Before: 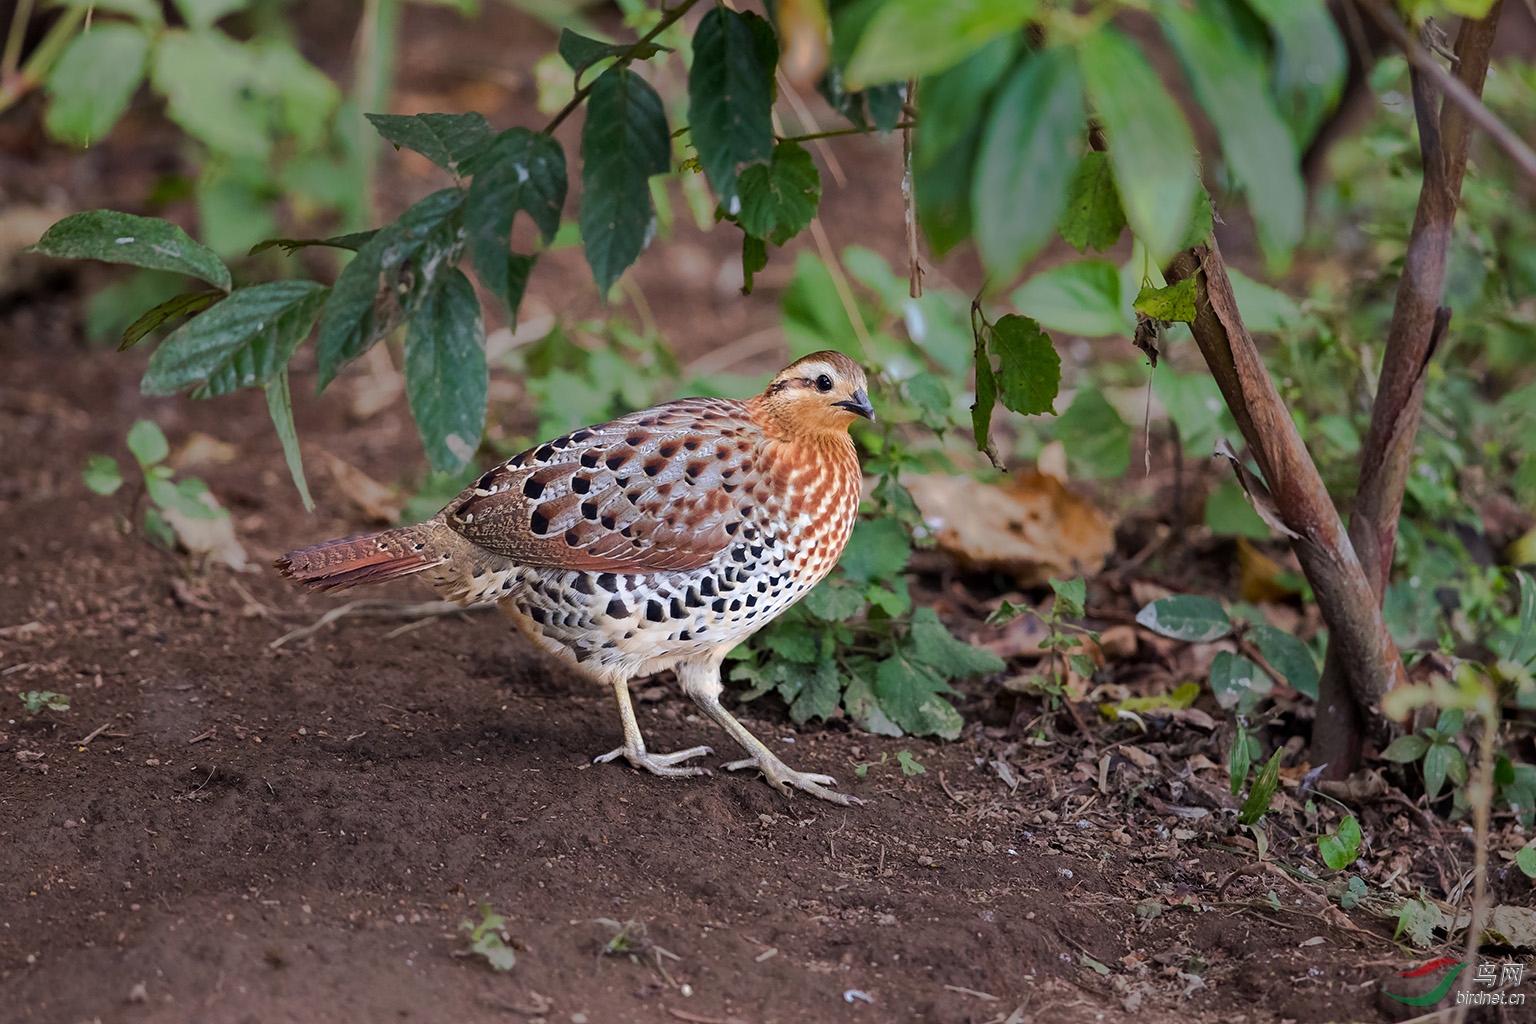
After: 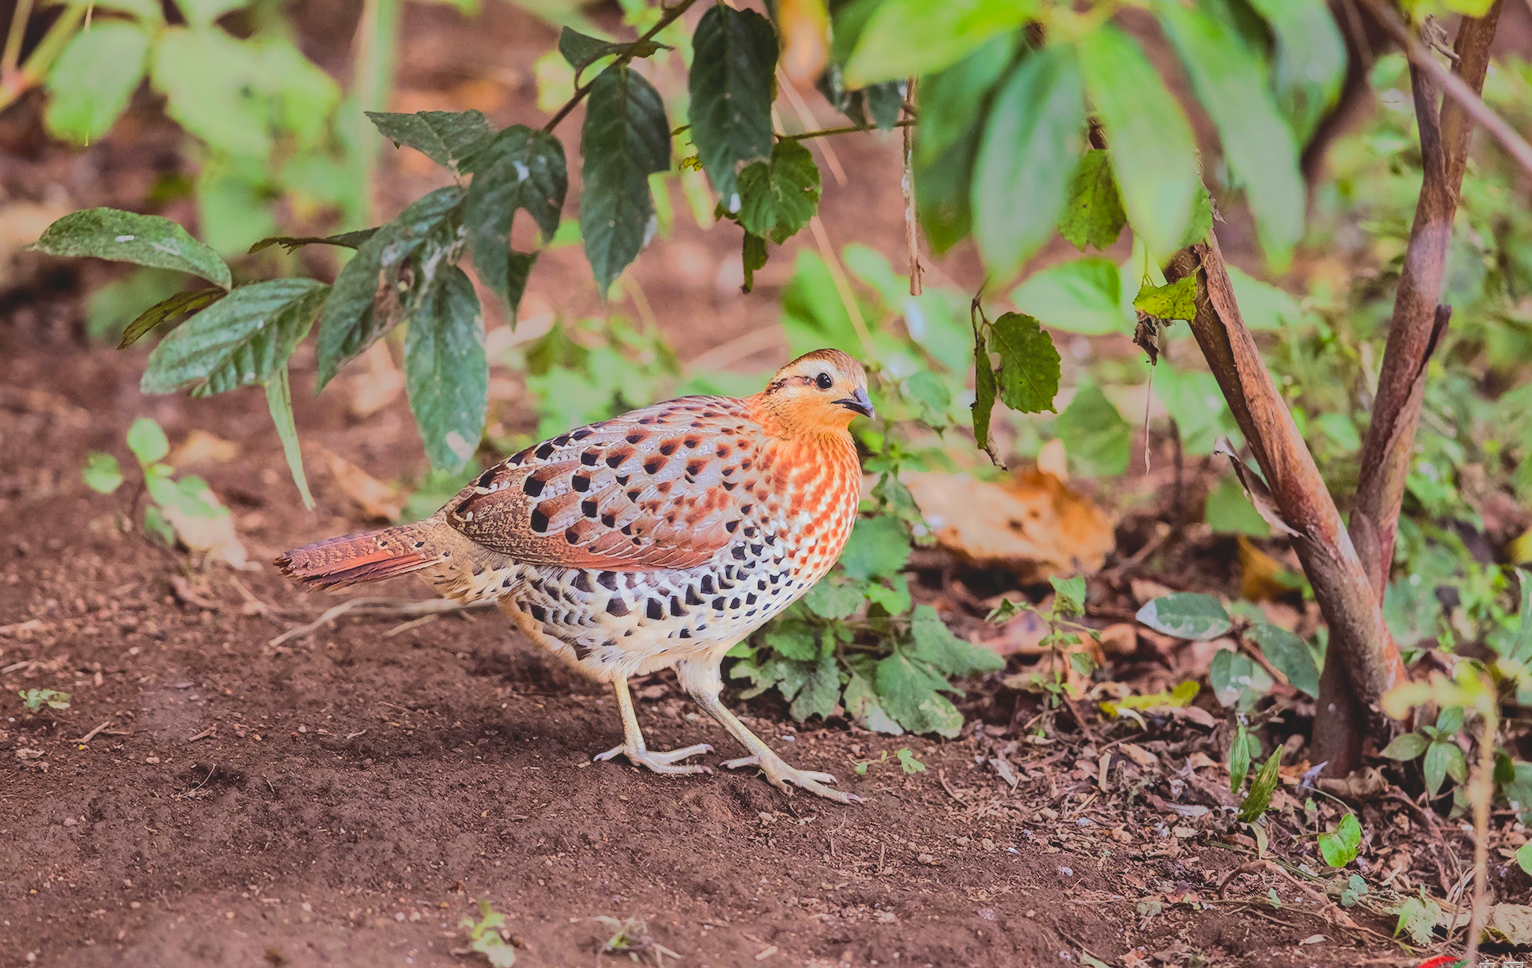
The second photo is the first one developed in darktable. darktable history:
exposure: black level correction 0, compensate highlight preservation false
local contrast: on, module defaults
contrast brightness saturation: contrast -0.284
crop: top 0.292%, right 0.258%, bottom 5.095%
color balance rgb: power › chroma 1.542%, power › hue 28.64°, perceptual saturation grading › global saturation -0.135%, saturation formula JzAzBz (2021)
tone equalizer: -7 EV 0.147 EV, -6 EV 0.588 EV, -5 EV 1.13 EV, -4 EV 1.32 EV, -3 EV 1.12 EV, -2 EV 0.6 EV, -1 EV 0.166 EV, edges refinement/feathering 500, mask exposure compensation -1.57 EV, preserve details no
